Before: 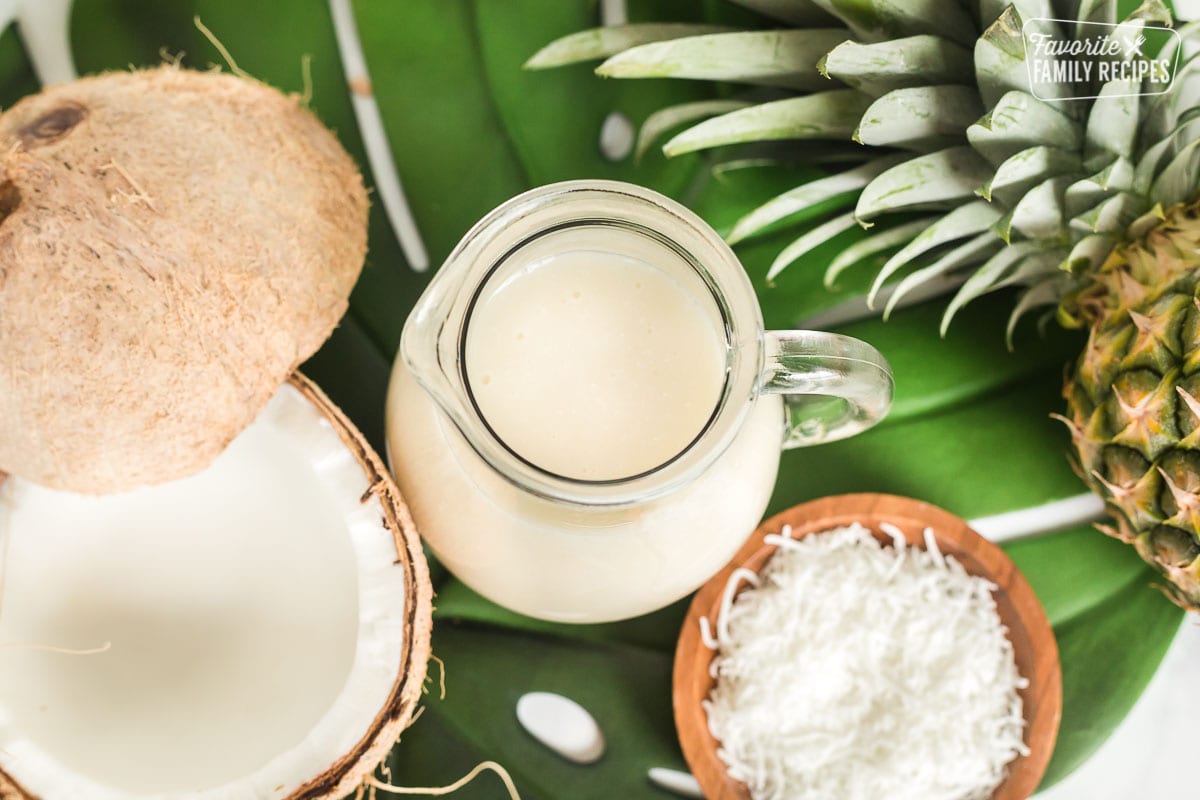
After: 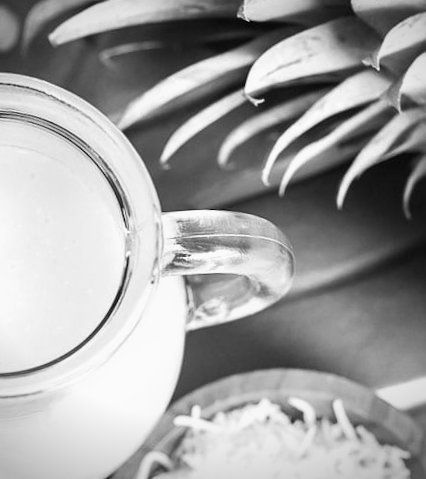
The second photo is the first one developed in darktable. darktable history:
vignetting: fall-off start 97.23%, saturation -0.024, center (-0.033, -0.042), width/height ratio 1.179, unbound false
crop and rotate: left 49.936%, top 10.094%, right 13.136%, bottom 24.256%
velvia: on, module defaults
white balance: red 1.138, green 0.996, blue 0.812
rotate and perspective: rotation -3.52°, crop left 0.036, crop right 0.964, crop top 0.081, crop bottom 0.919
monochrome: on, module defaults
color balance: lift [1, 1.001, 0.999, 1.001], gamma [1, 1.004, 1.007, 0.993], gain [1, 0.991, 0.987, 1.013], contrast 10%, output saturation 120%
